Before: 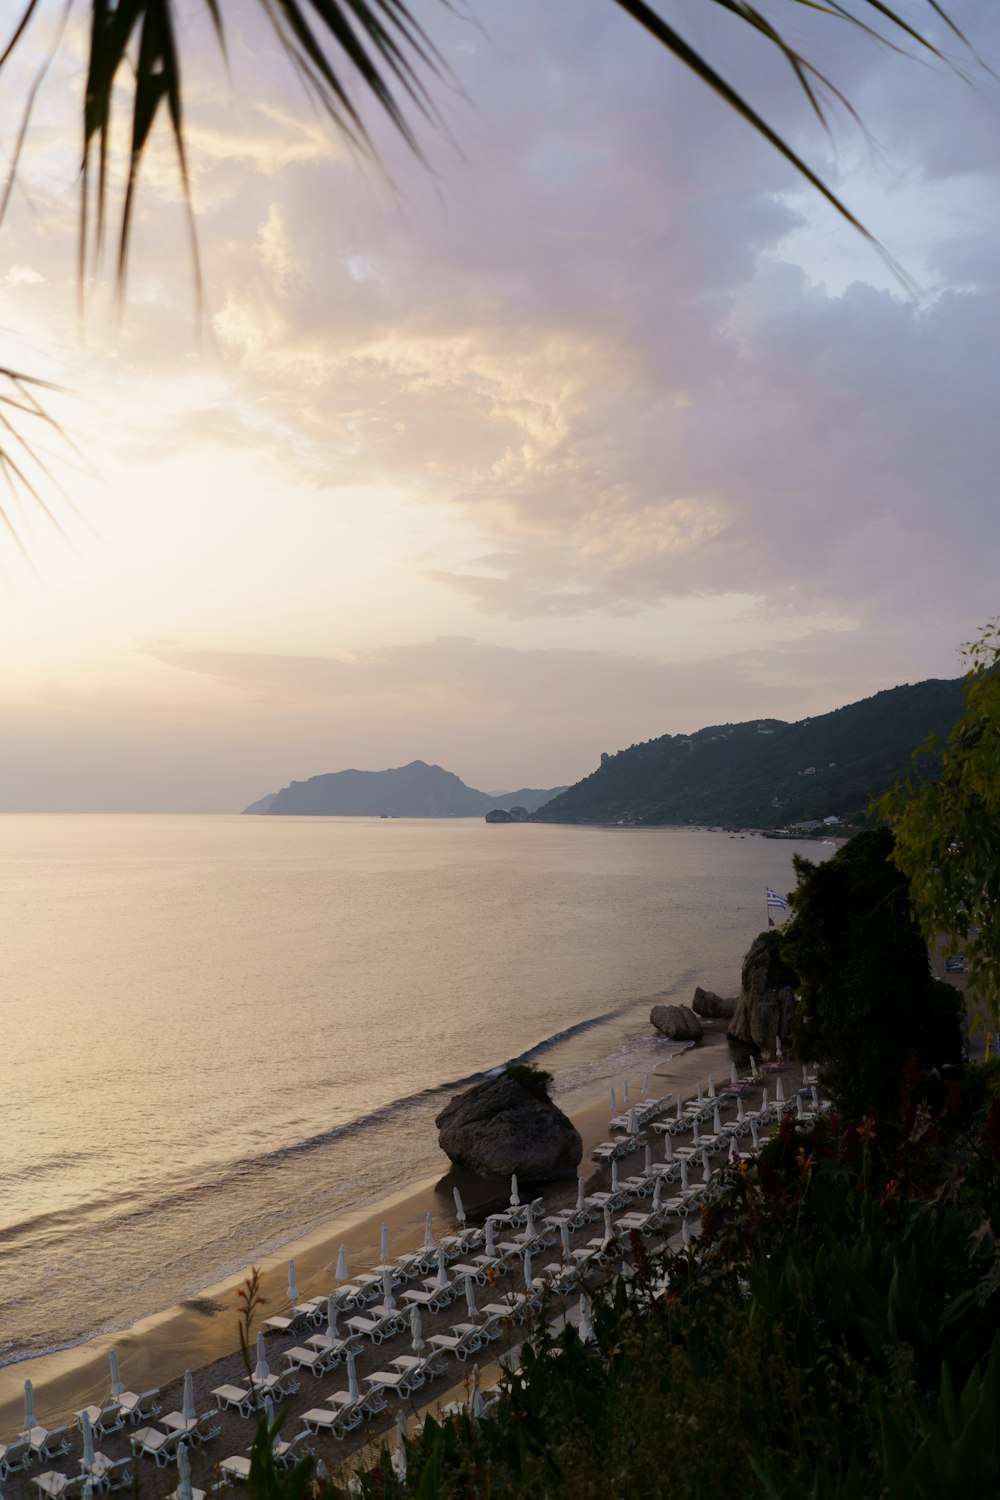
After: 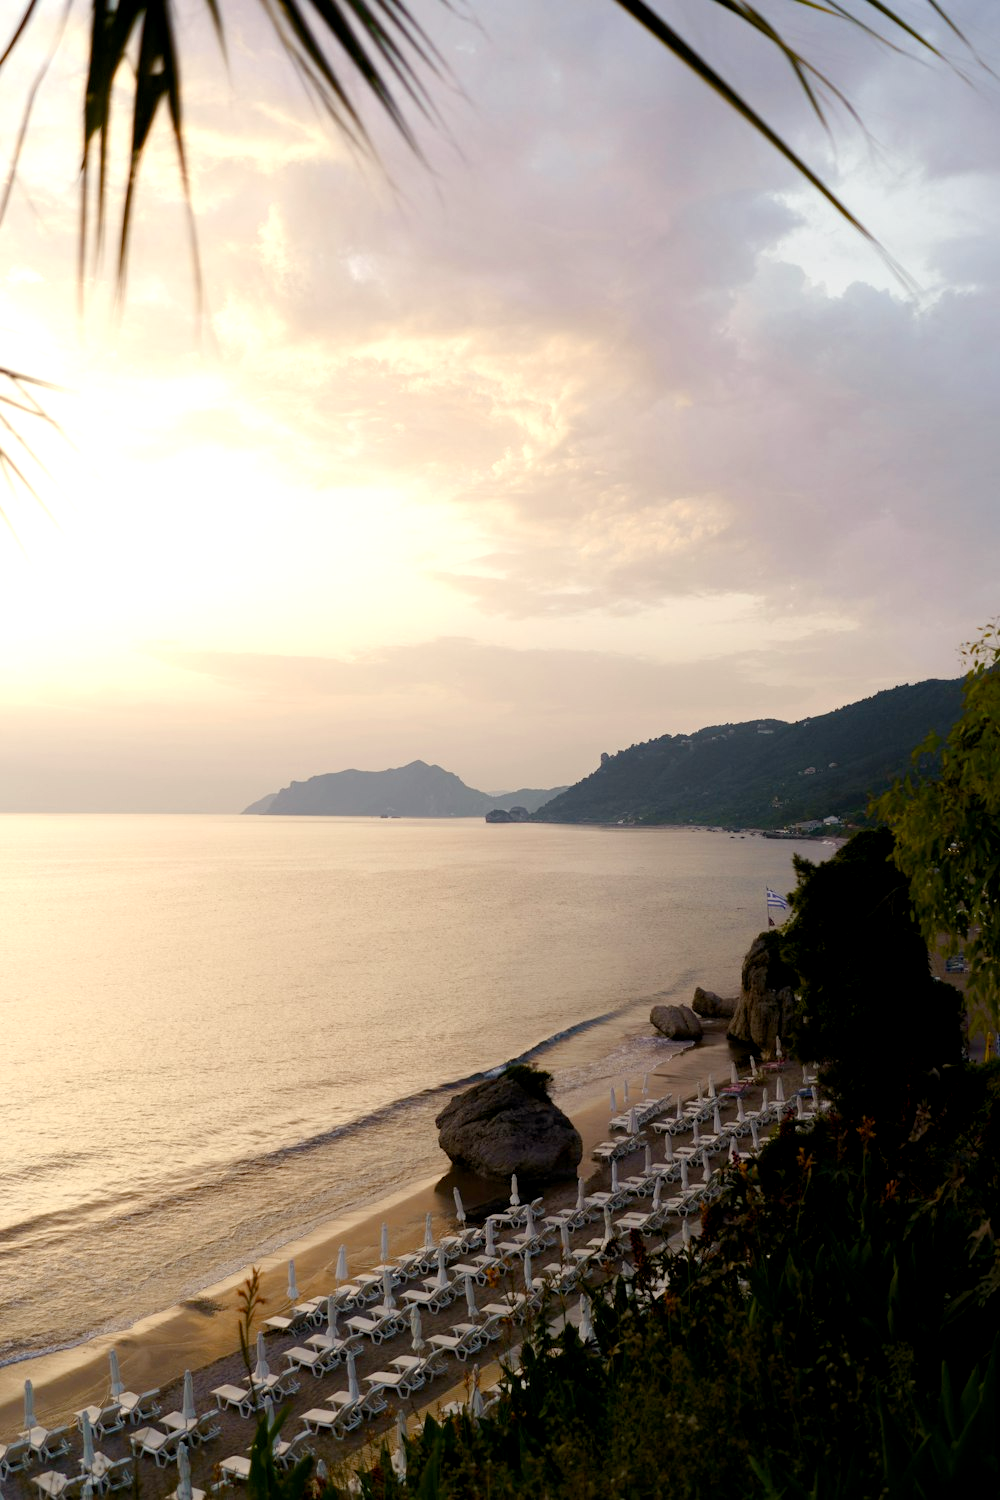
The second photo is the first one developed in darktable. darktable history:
color balance rgb: power › chroma 0.653%, power › hue 60°, highlights gain › chroma 3.065%, highlights gain › hue 78.27°, global offset › luminance -0.275%, global offset › hue 259.91°, perceptual saturation grading › global saturation 20%, perceptual saturation grading › highlights -49.738%, perceptual saturation grading › shadows 24.57%
exposure: black level correction 0.001, exposure 0.499 EV, compensate highlight preservation false
